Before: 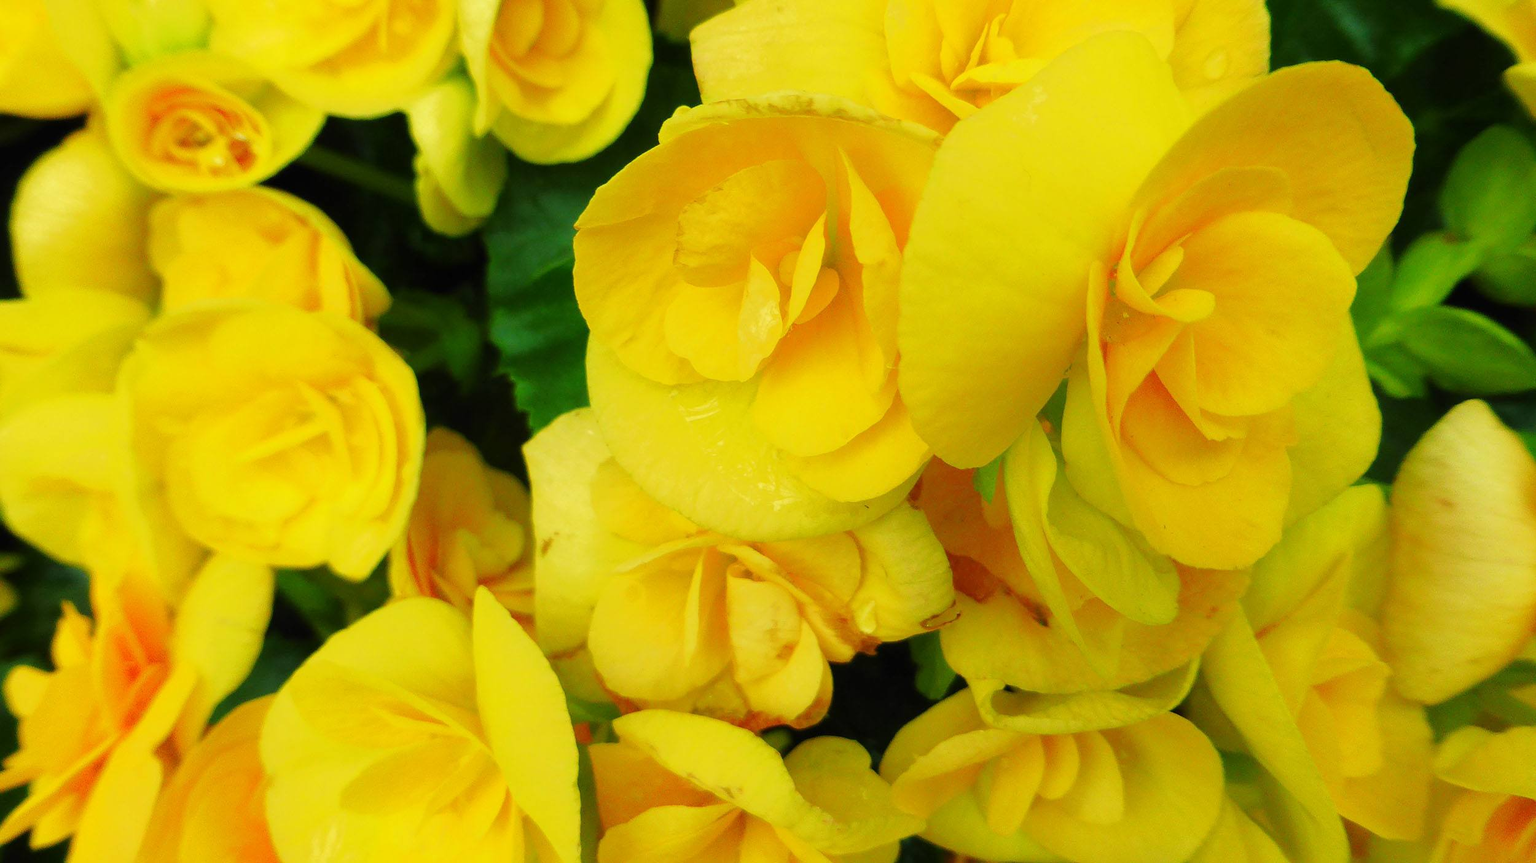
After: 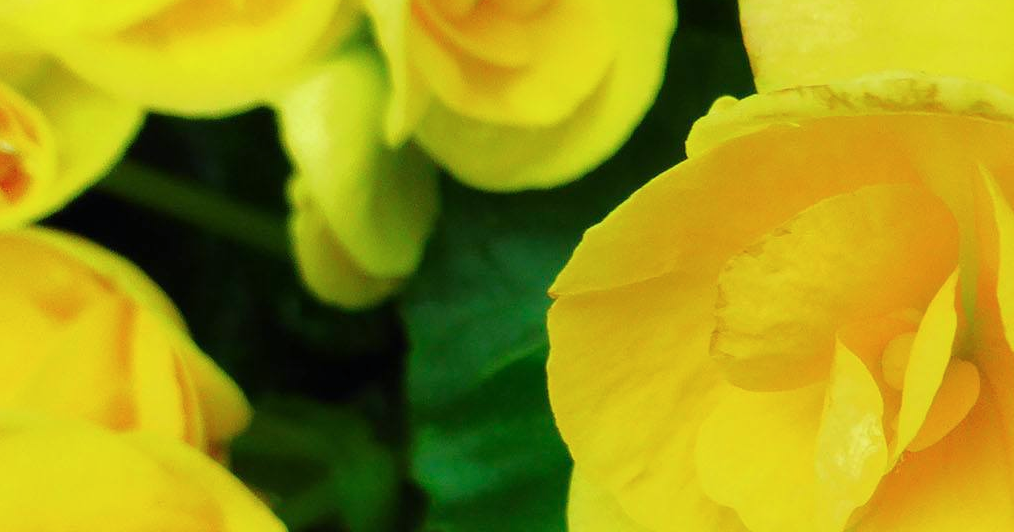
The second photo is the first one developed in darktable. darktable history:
color calibration: illuminant Planckian (black body), adaptation linear Bradford (ICC v4), x 0.364, y 0.367, temperature 4417.56 K, saturation algorithm version 1 (2020)
crop: left 15.452%, top 5.459%, right 43.956%, bottom 56.62%
